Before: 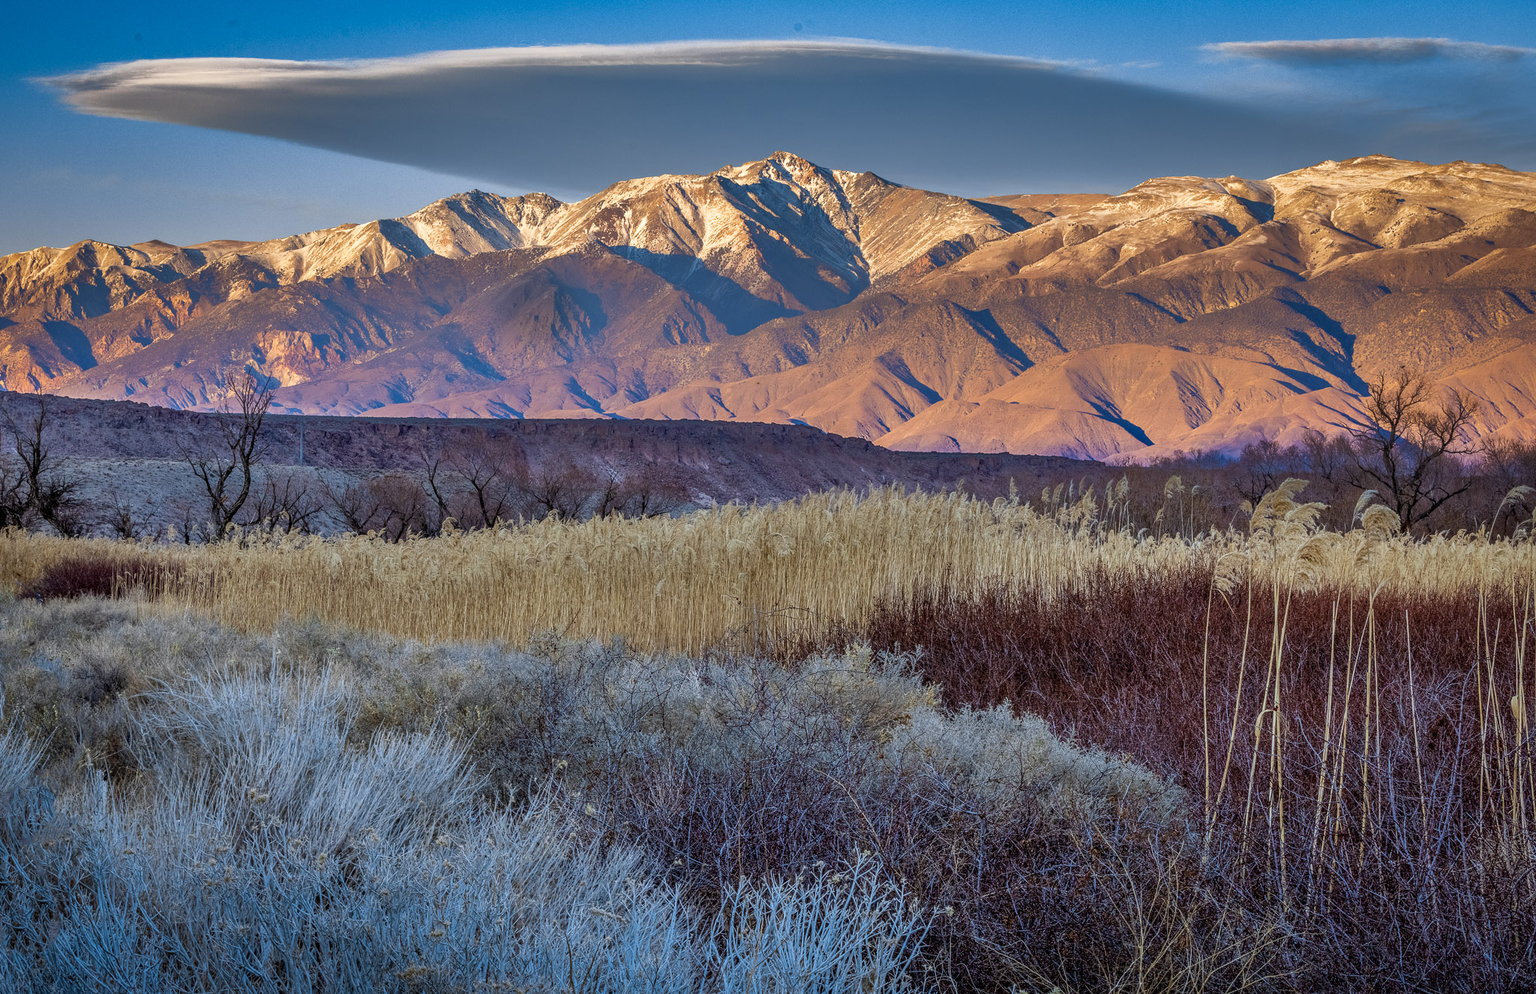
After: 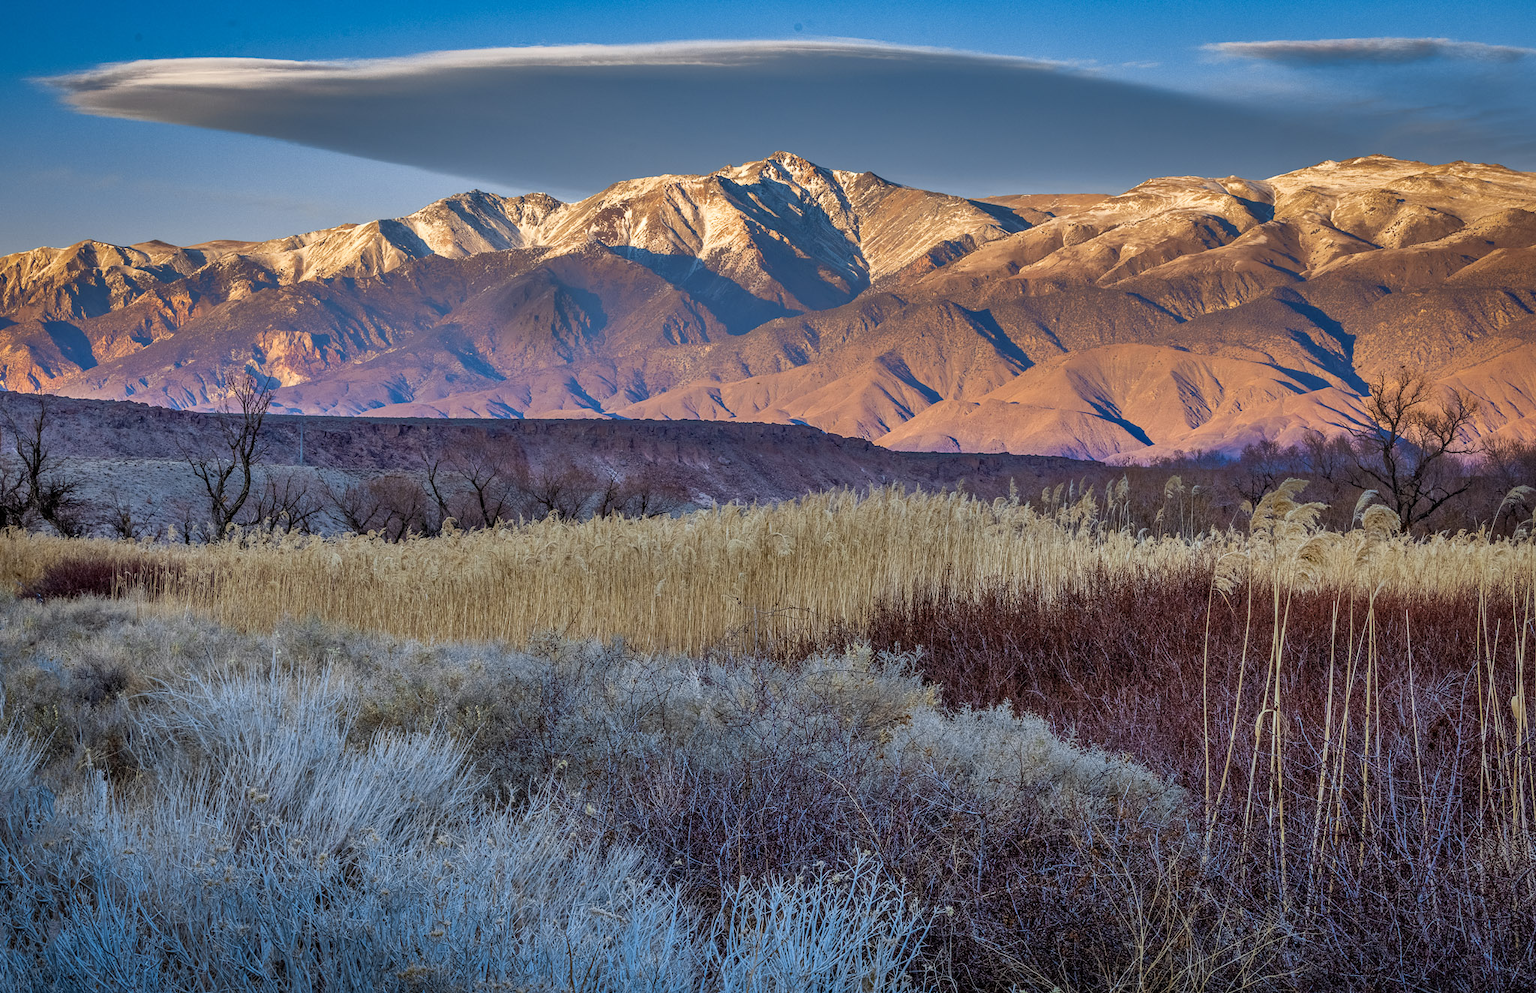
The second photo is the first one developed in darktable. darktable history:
shadows and highlights: radius 336.59, shadows 28.3, soften with gaussian
